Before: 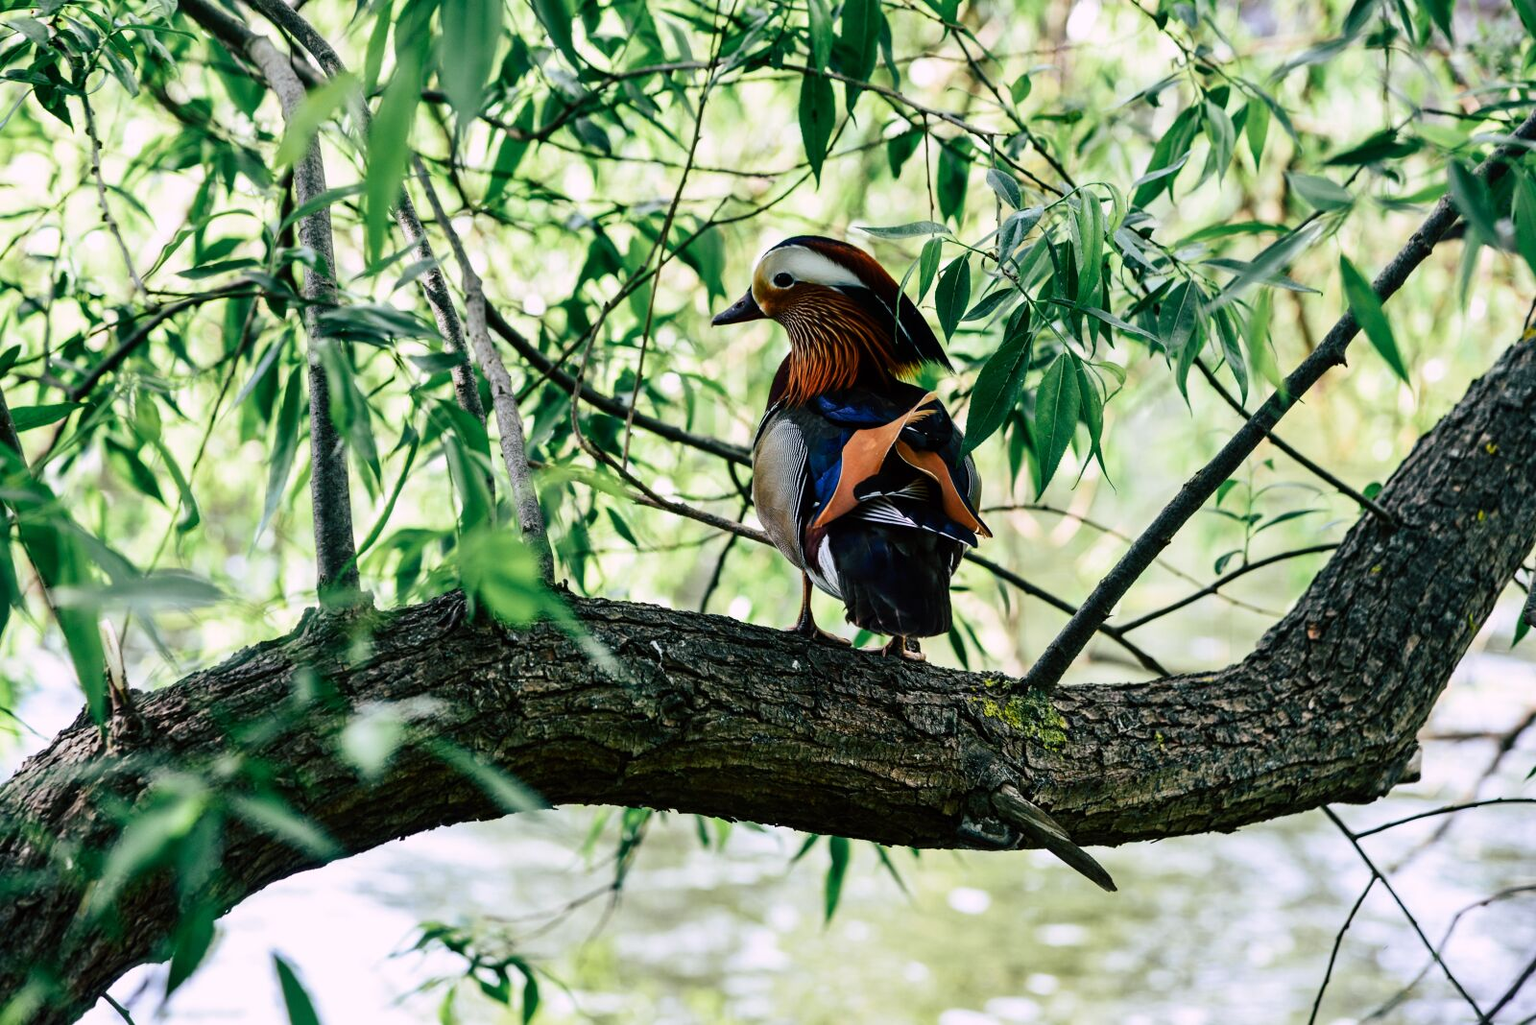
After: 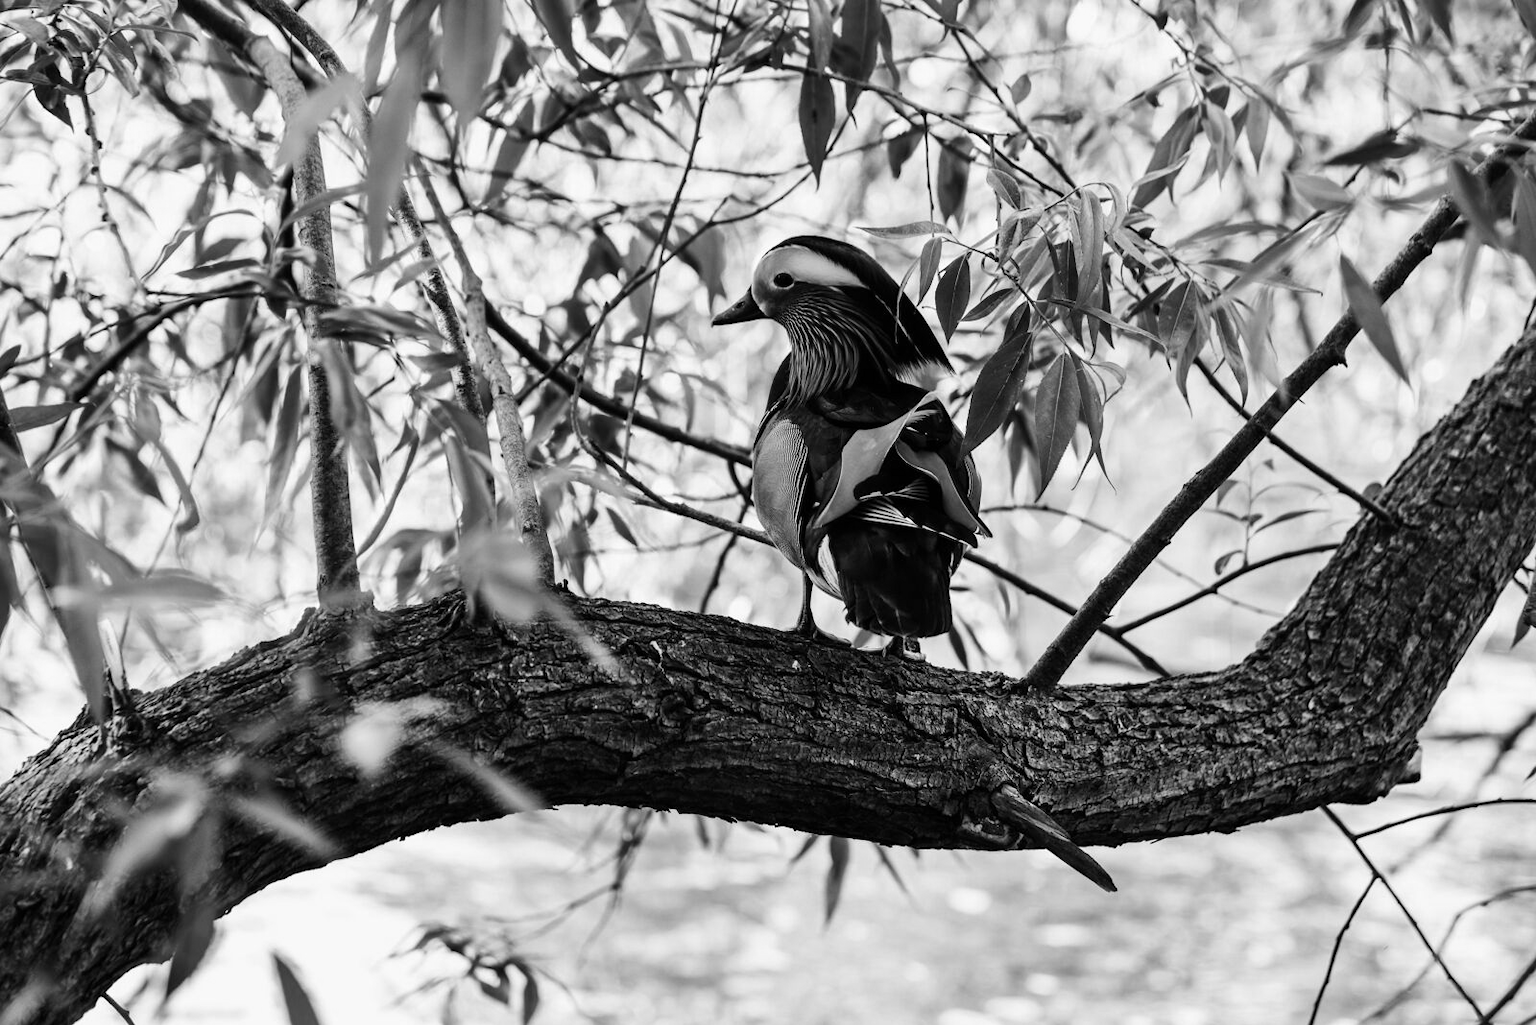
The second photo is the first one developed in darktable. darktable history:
contrast brightness saturation: saturation -0.999
color zones: curves: ch1 [(0, 0.513) (0.143, 0.524) (0.286, 0.511) (0.429, 0.506) (0.571, 0.503) (0.714, 0.503) (0.857, 0.508) (1, 0.513)]
